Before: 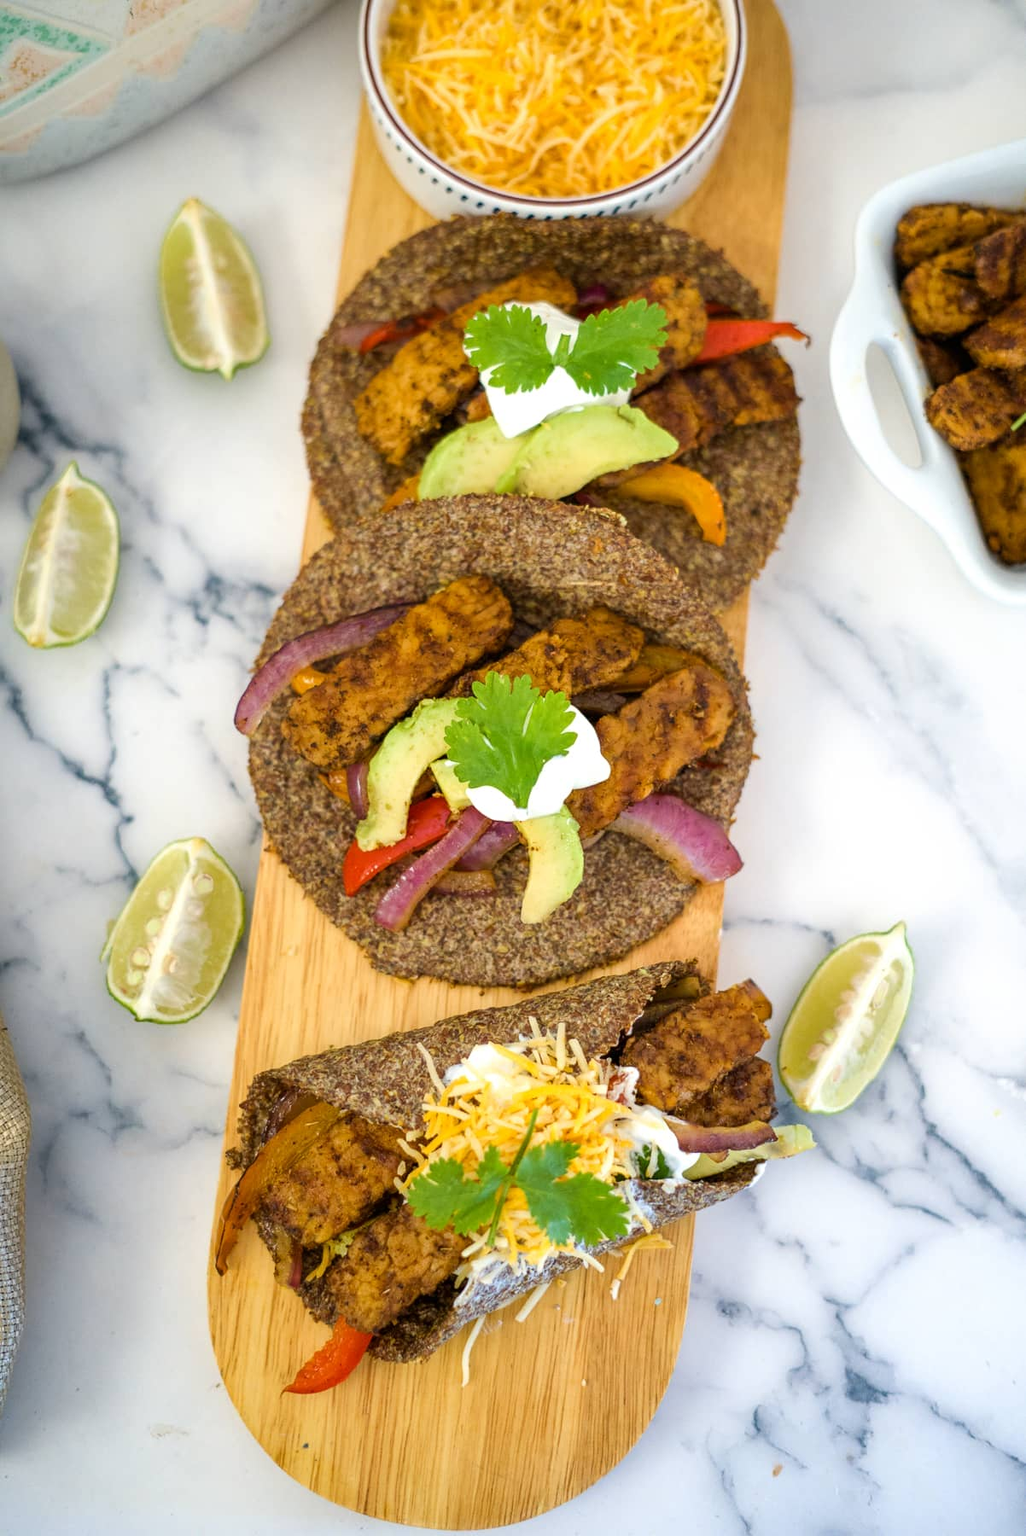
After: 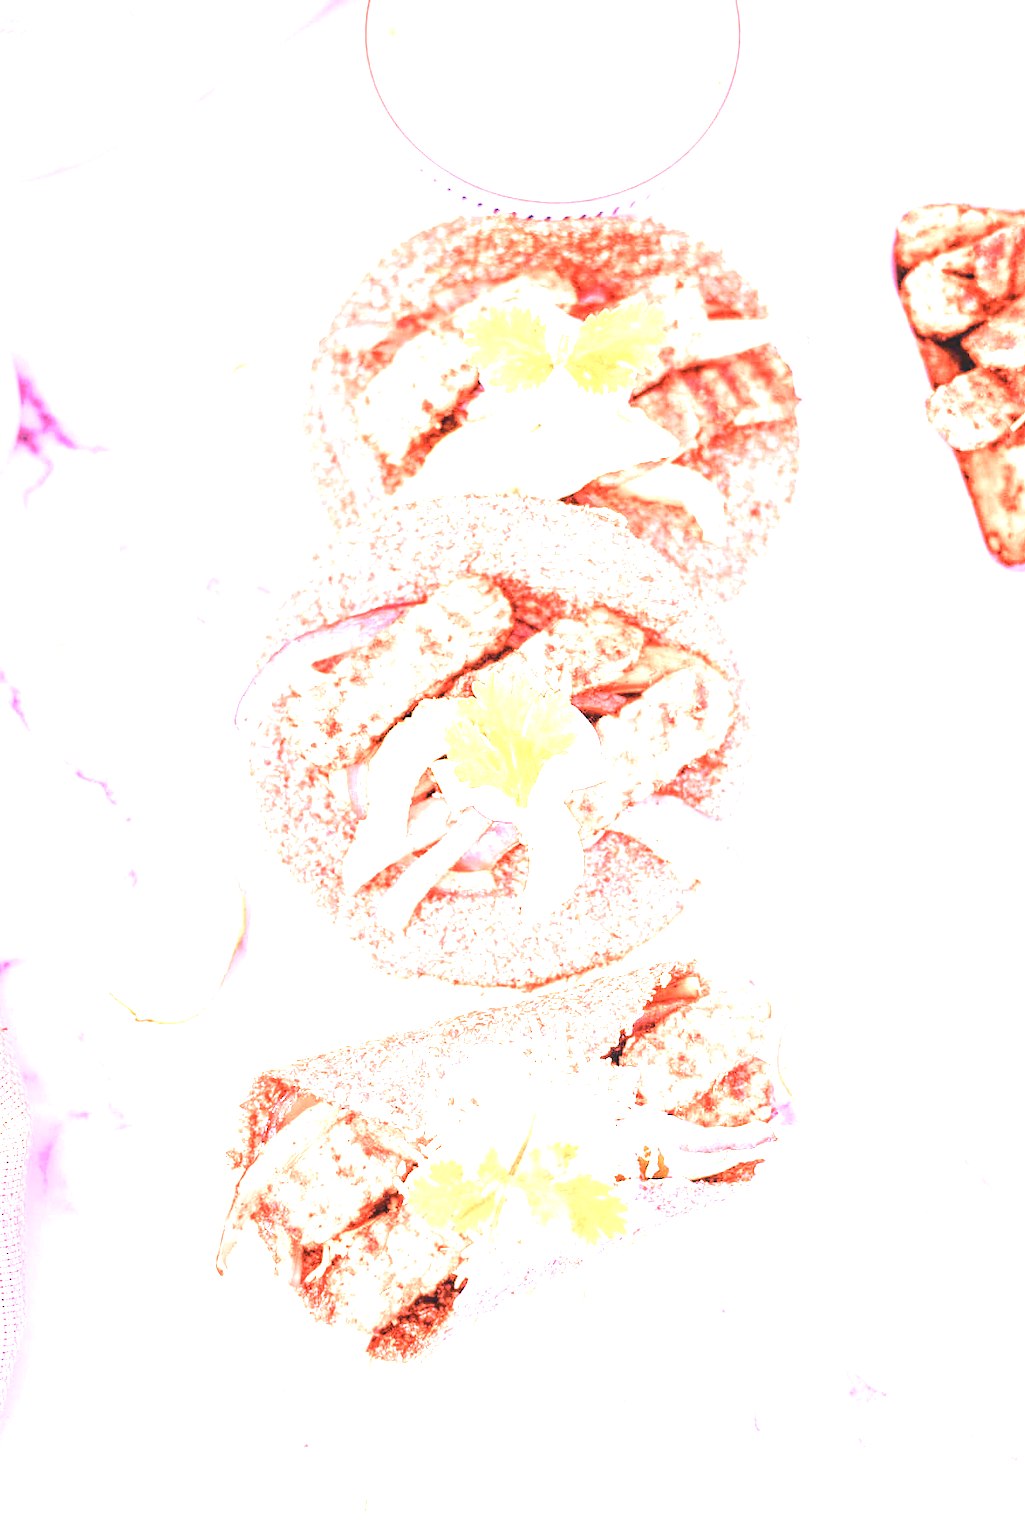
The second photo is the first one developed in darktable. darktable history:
local contrast: highlights 83%, shadows 81%
color calibration: x 0.372, y 0.386, temperature 4283.97 K
white balance: red 4.26, blue 1.802
exposure: black level correction 0, exposure 0.95 EV, compensate exposure bias true, compensate highlight preservation false
